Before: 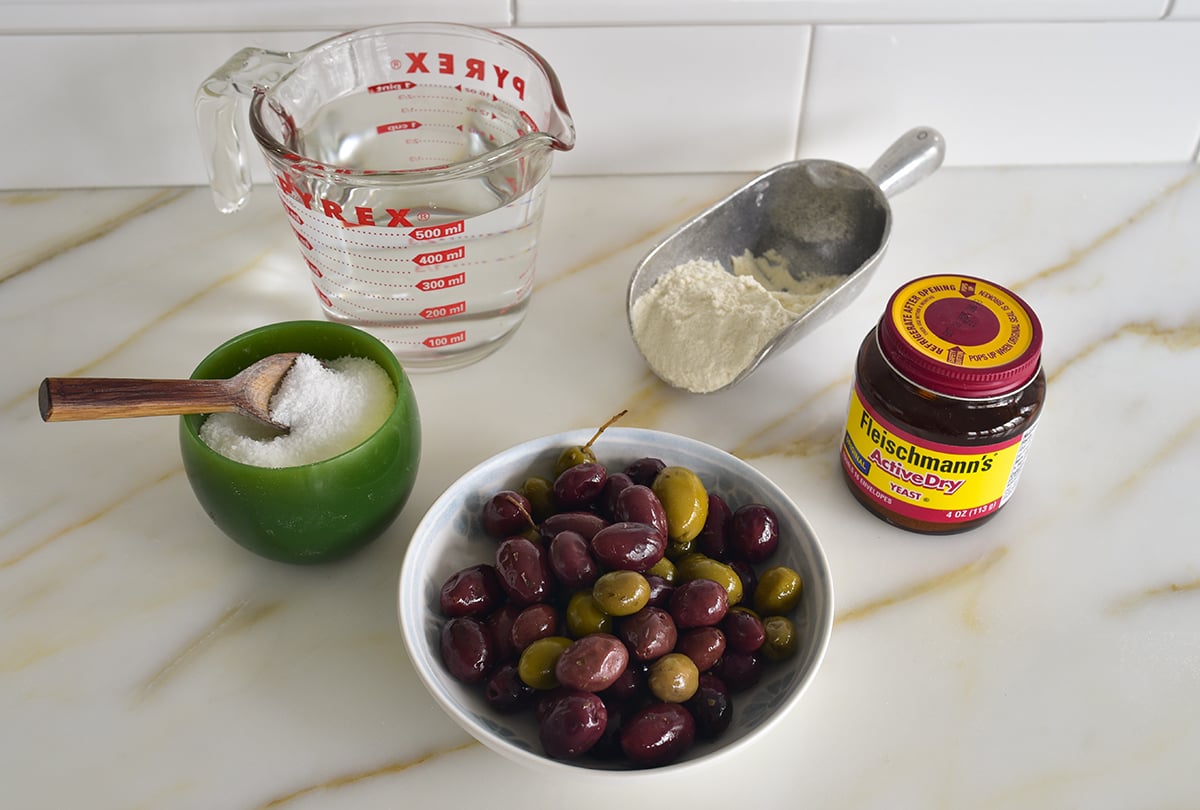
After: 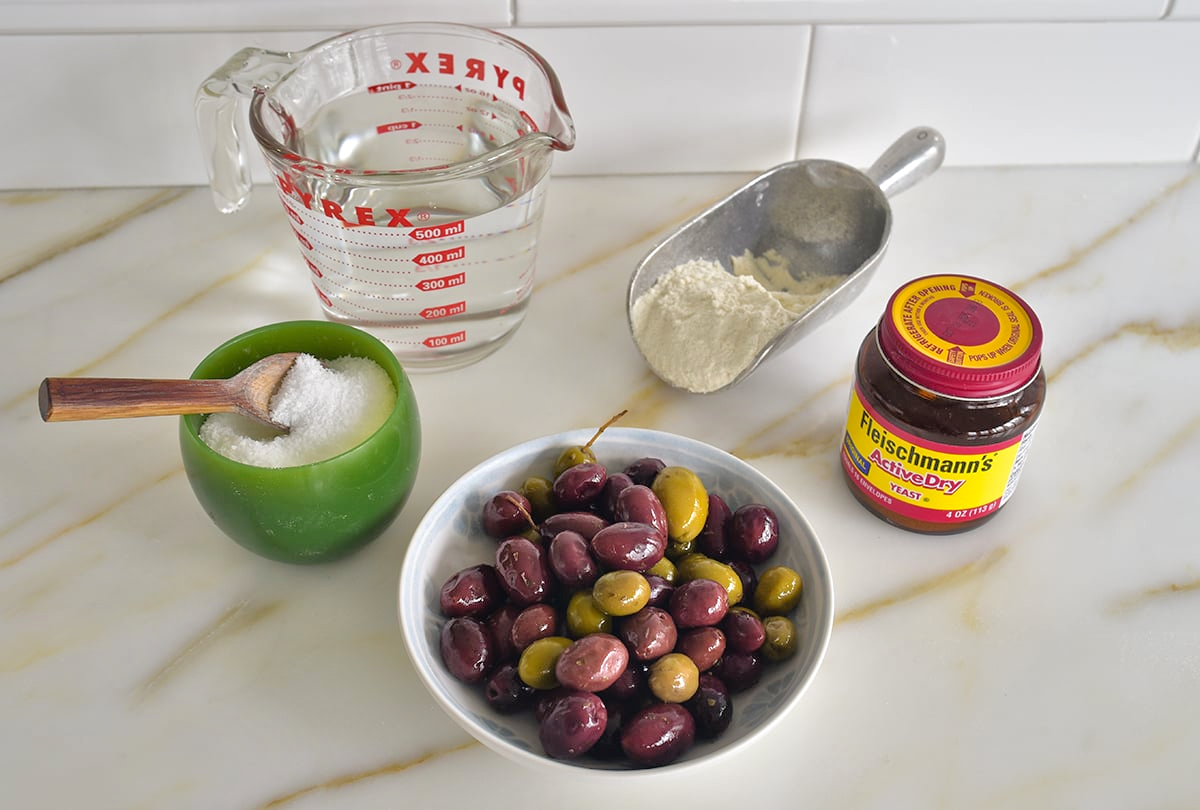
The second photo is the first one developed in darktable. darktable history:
shadows and highlights: shadows 25, highlights -25
tone equalizer: -7 EV 0.15 EV, -6 EV 0.6 EV, -5 EV 1.15 EV, -4 EV 1.33 EV, -3 EV 1.15 EV, -2 EV 0.6 EV, -1 EV 0.15 EV, mask exposure compensation -0.5 EV
